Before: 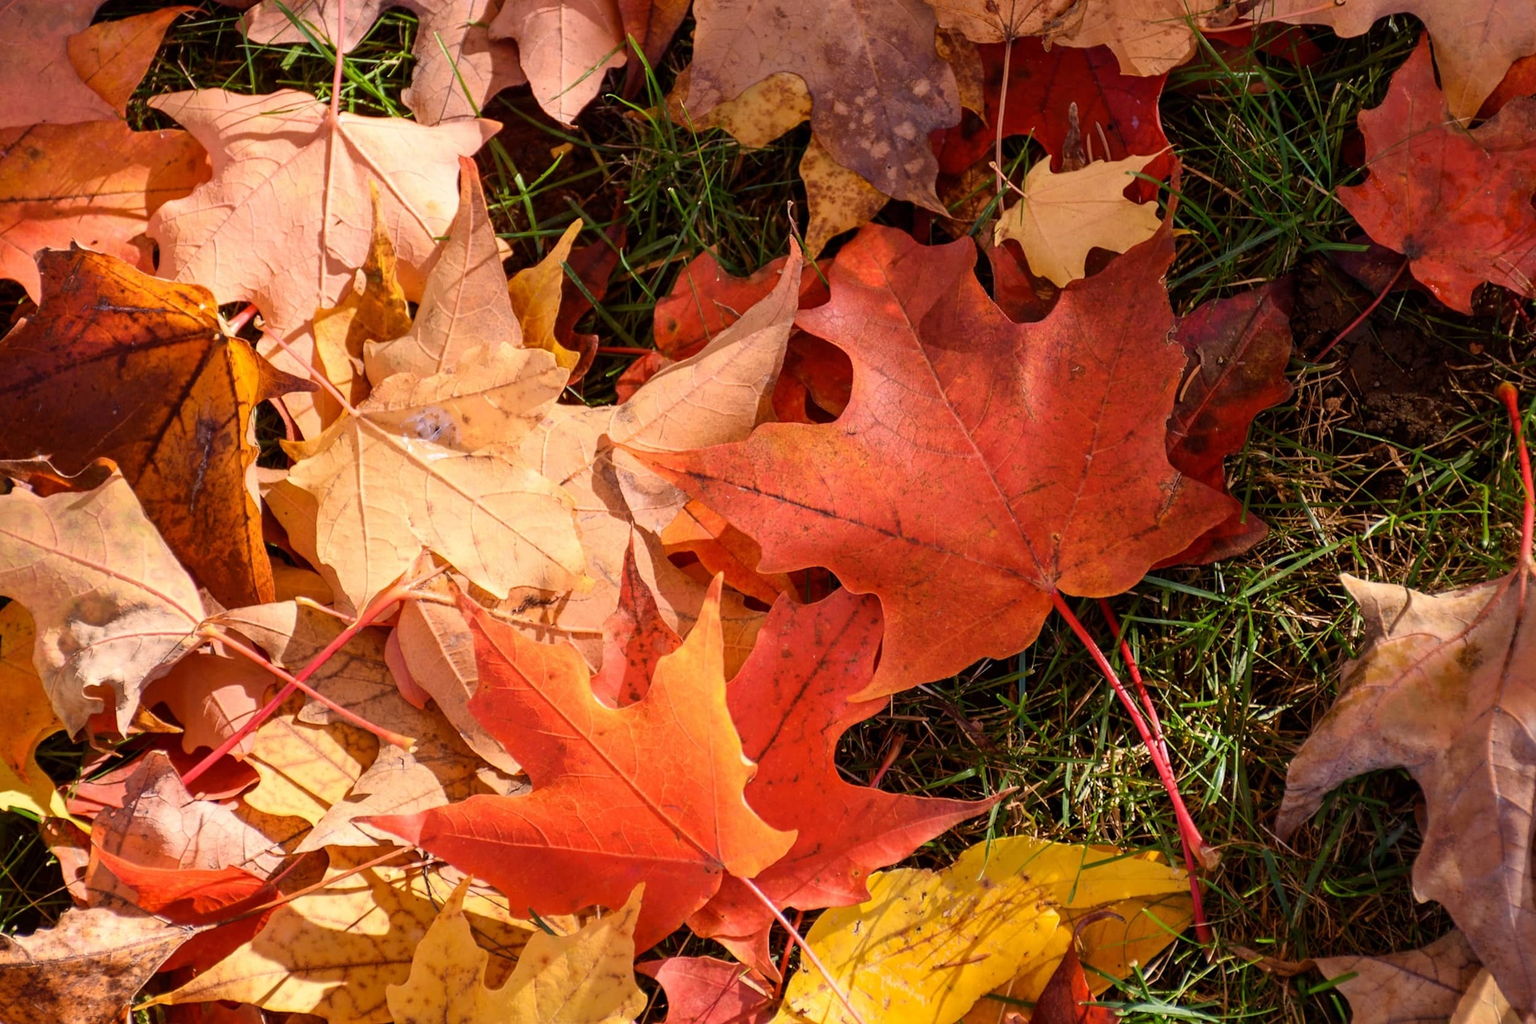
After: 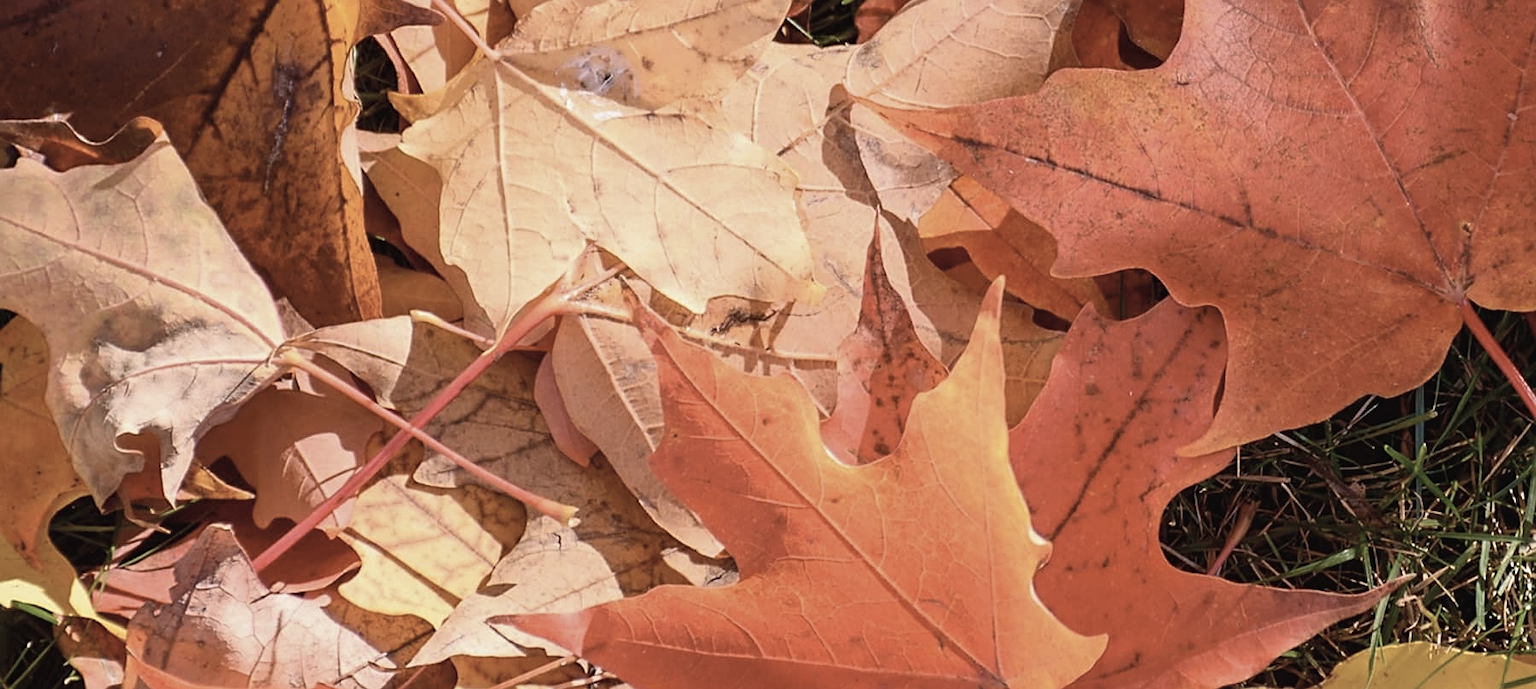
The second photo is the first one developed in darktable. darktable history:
sharpen: on, module defaults
contrast brightness saturation: contrast -0.05, saturation -0.41
crop: top 36.498%, right 27.964%, bottom 14.995%
